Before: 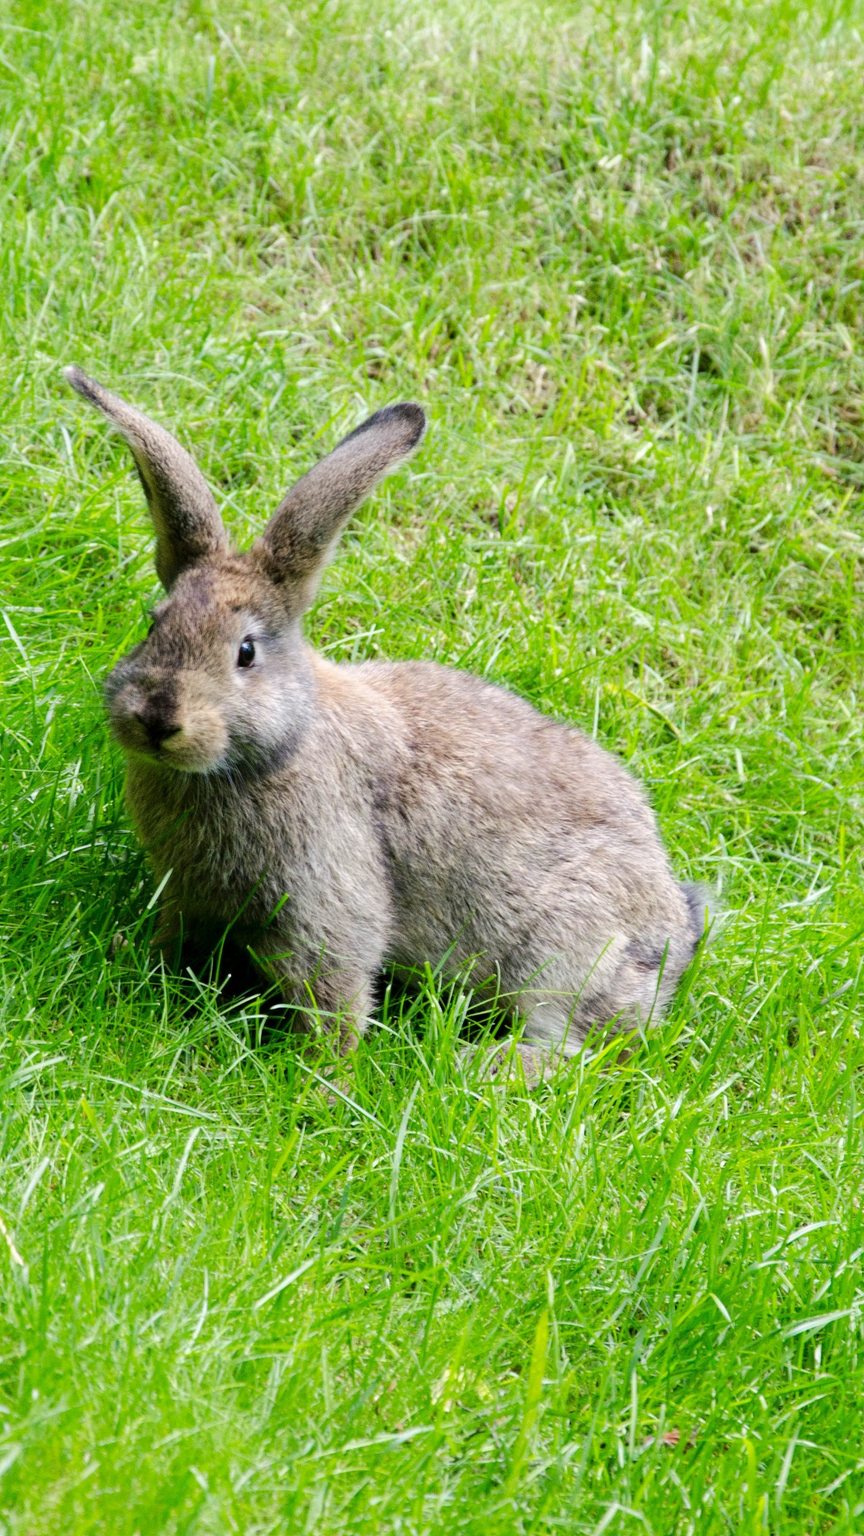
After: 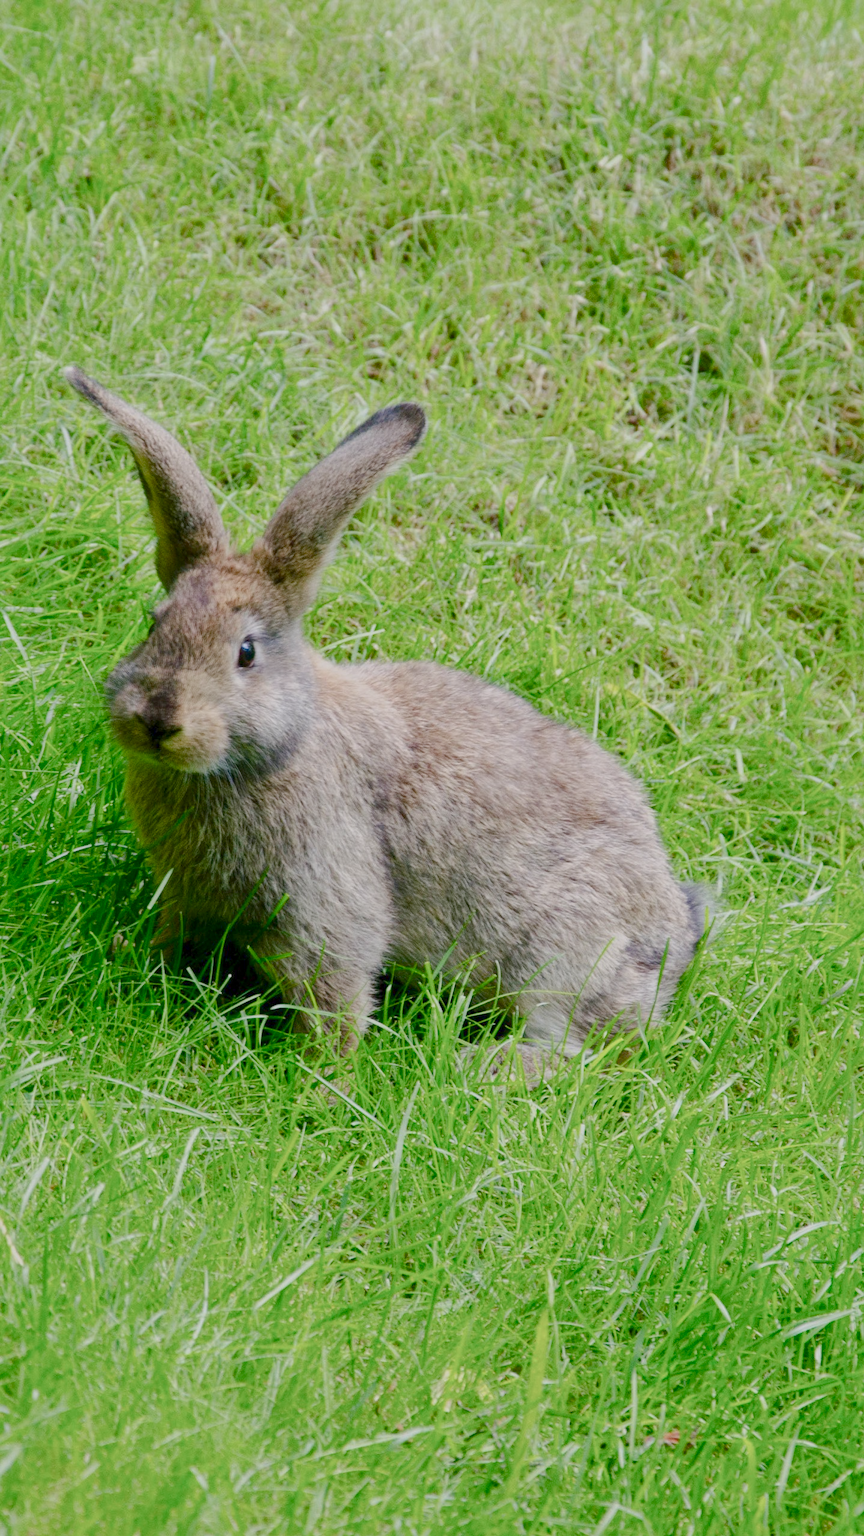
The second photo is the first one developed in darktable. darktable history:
color balance rgb: shadows lift › chroma 1%, shadows lift › hue 113°, highlights gain › chroma 0.2%, highlights gain › hue 333°, perceptual saturation grading › global saturation 20%, perceptual saturation grading › highlights -50%, perceptual saturation grading › shadows 25%, contrast -30%
local contrast: mode bilateral grid, contrast 20, coarseness 50, detail 120%, midtone range 0.2
